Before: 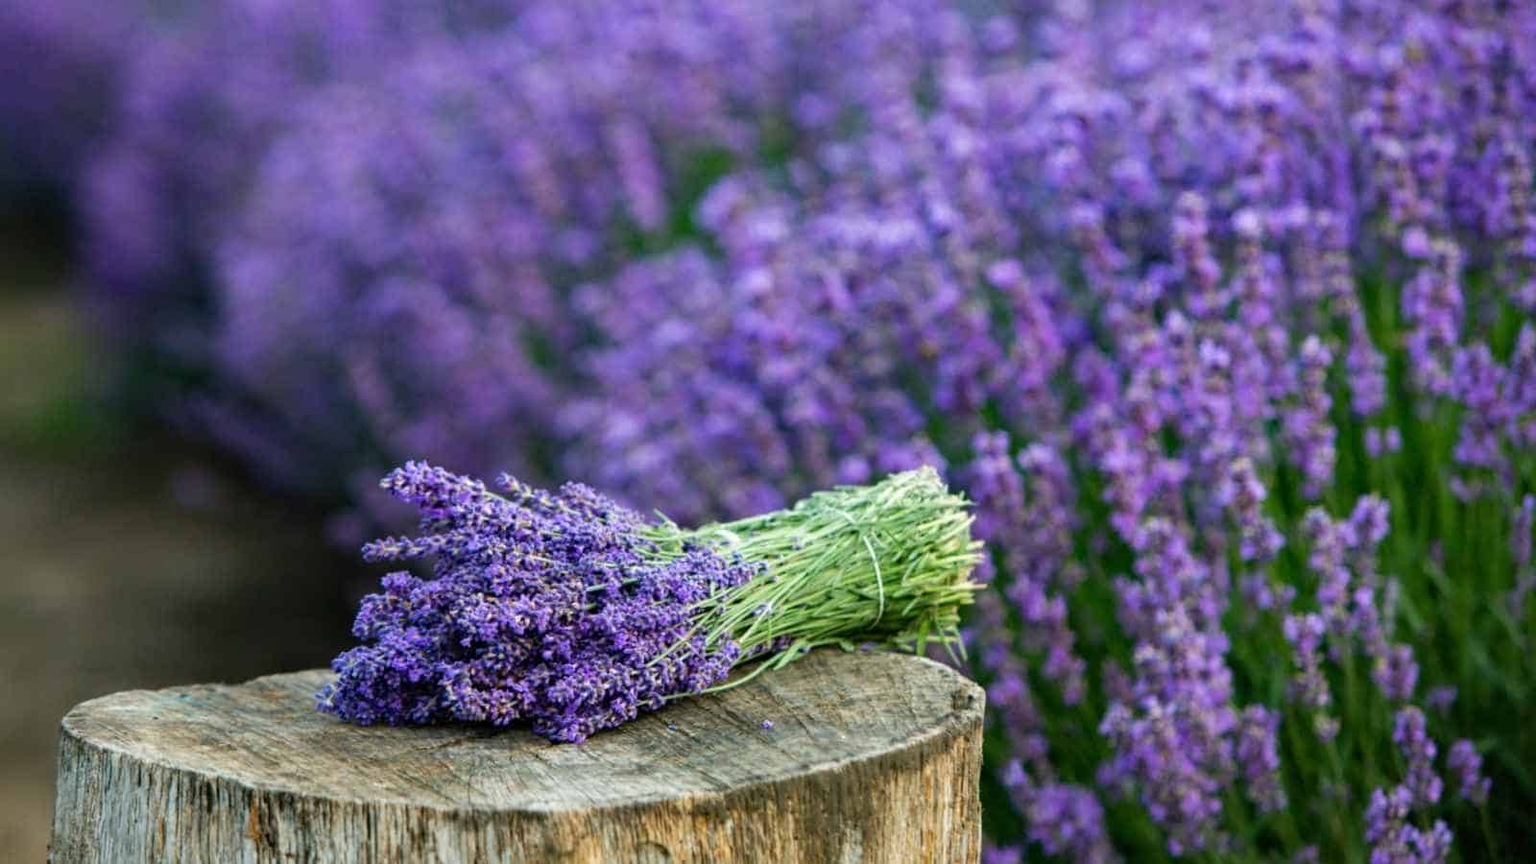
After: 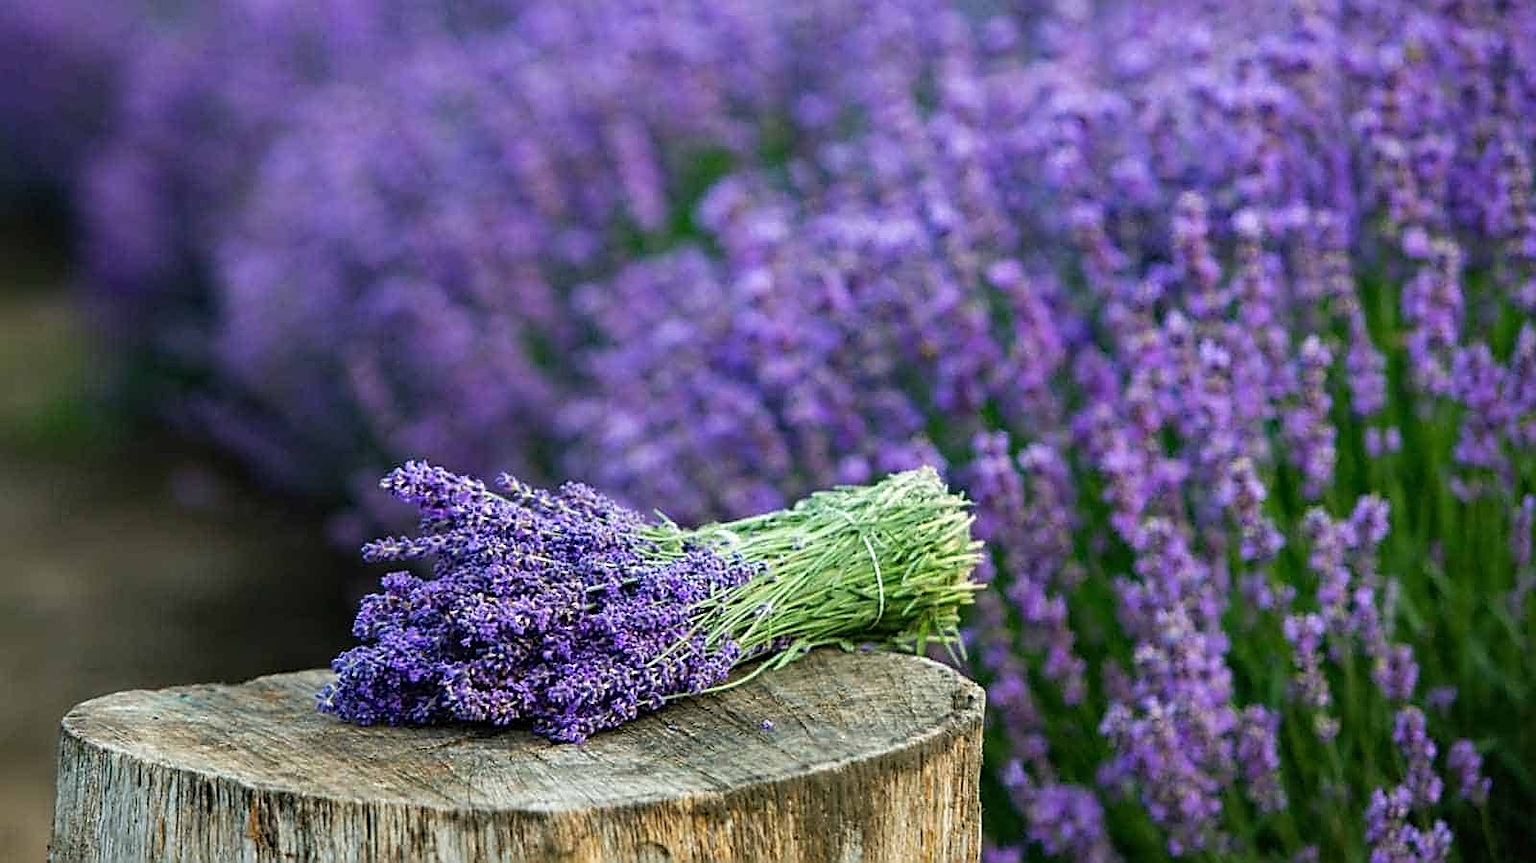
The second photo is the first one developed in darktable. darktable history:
crop: bottom 0.071%
sharpen: radius 1.4, amount 1.25, threshold 0.7
